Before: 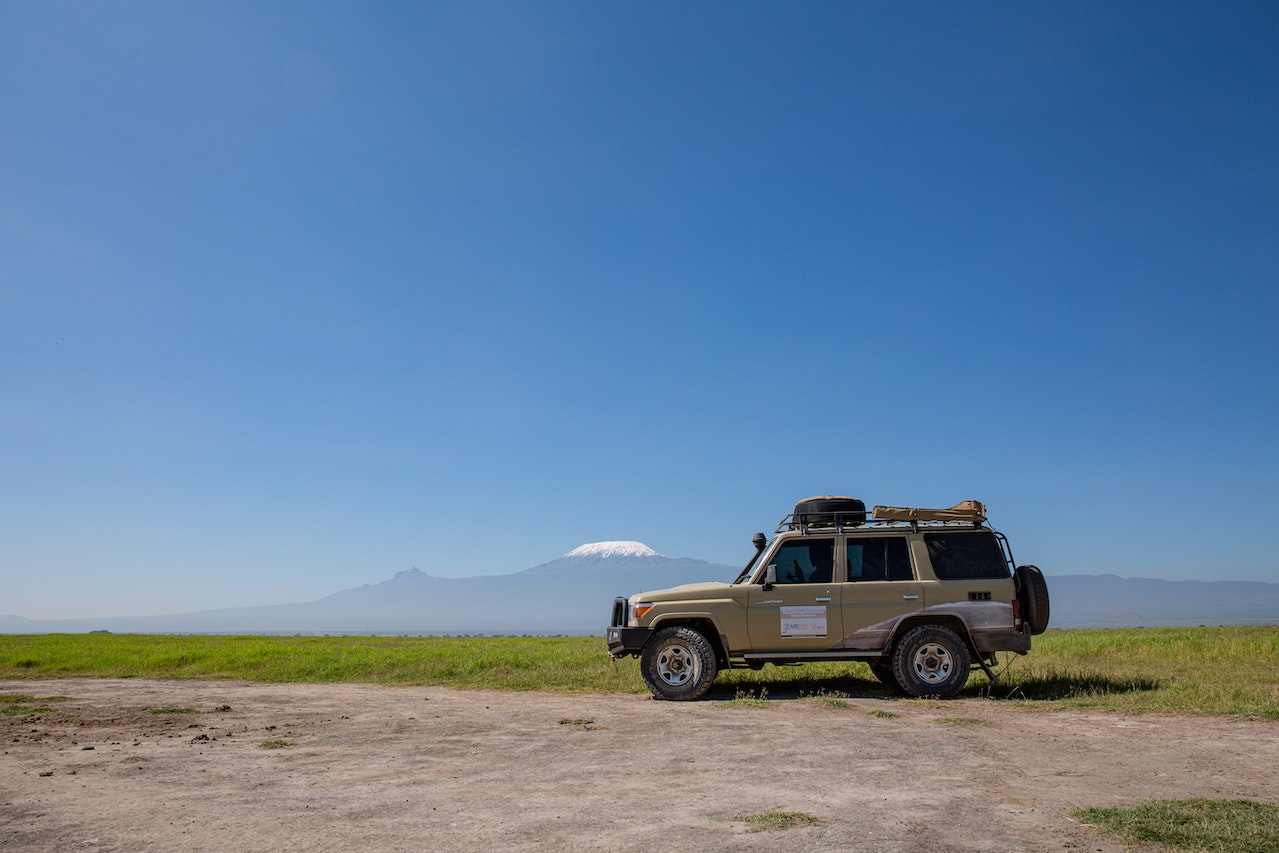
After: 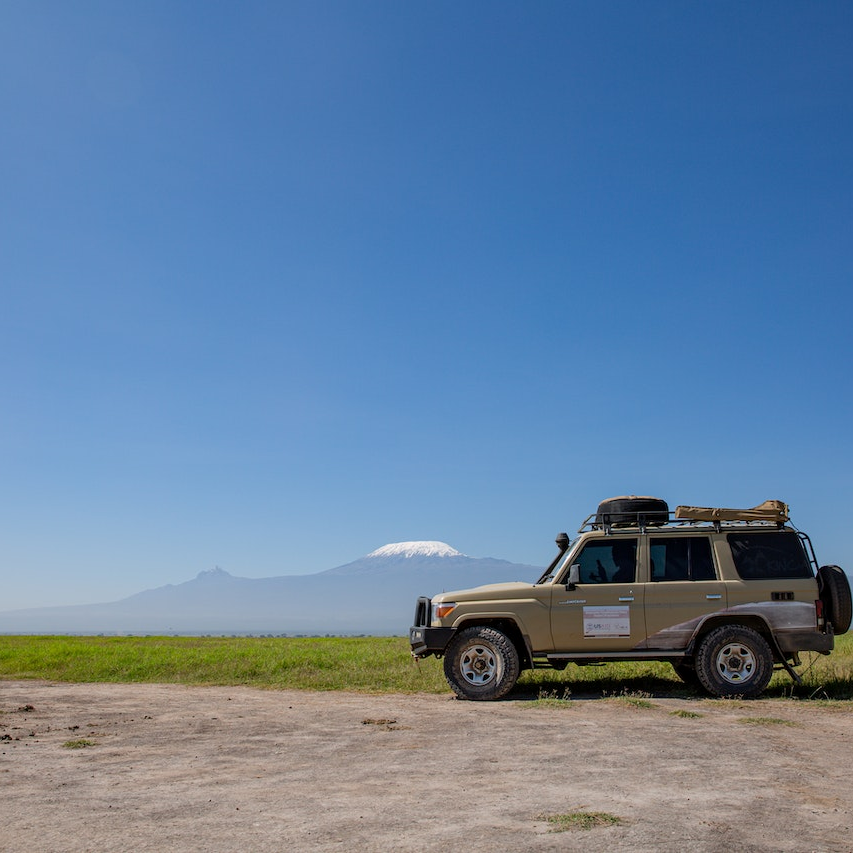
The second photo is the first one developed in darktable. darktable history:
crop and rotate: left 15.446%, right 17.836%
rotate and perspective: crop left 0, crop top 0
exposure: black level correction 0.001, compensate highlight preservation false
